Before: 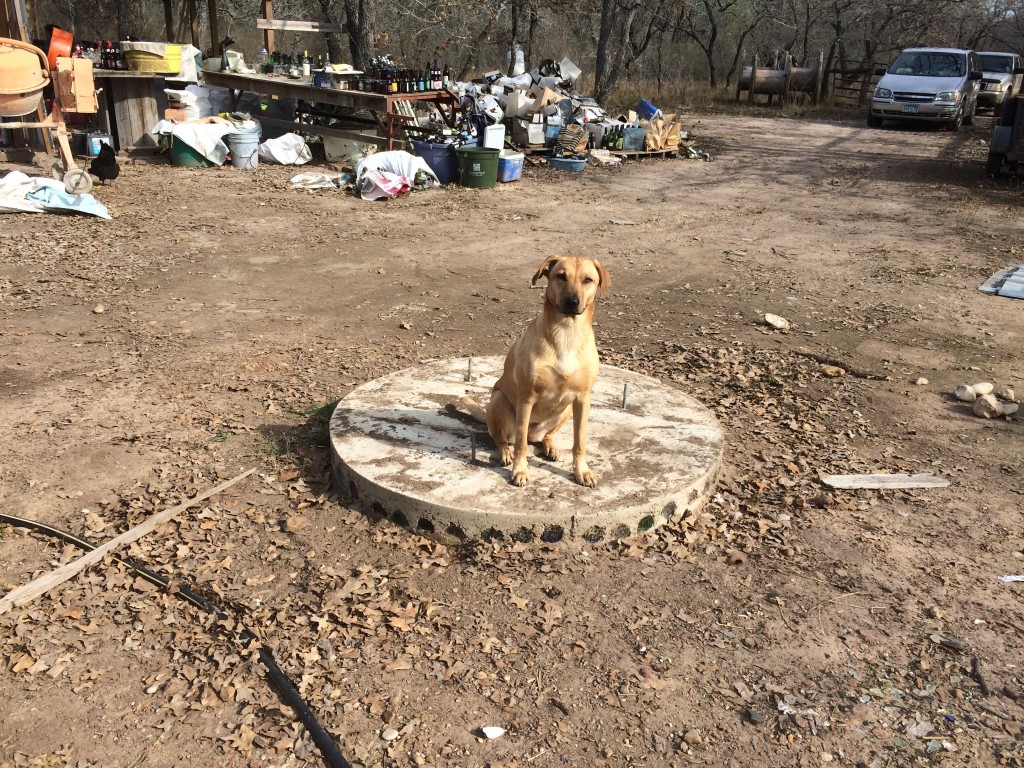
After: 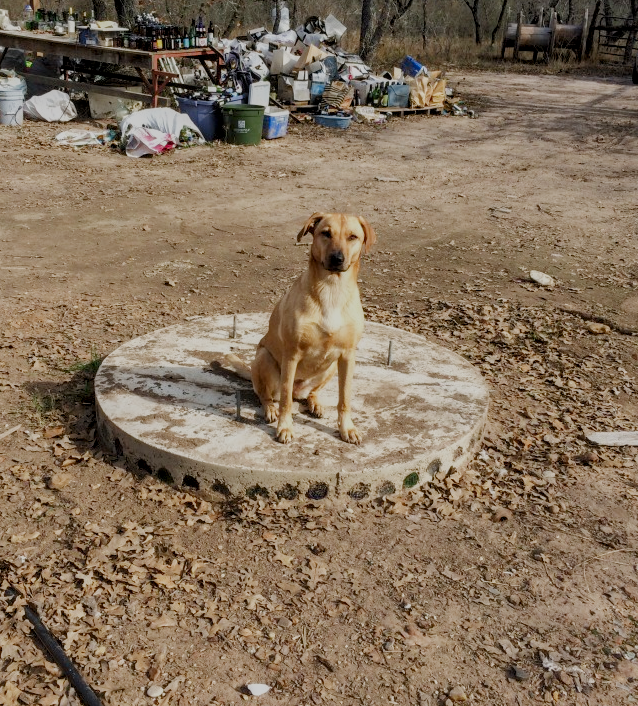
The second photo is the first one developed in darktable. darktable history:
local contrast: detail 130%
filmic rgb: black relative exposure -7.3 EV, white relative exposure 5.06 EV, hardness 3.21, preserve chrominance no, color science v5 (2021), contrast in shadows safe, contrast in highlights safe
contrast brightness saturation: contrast 0.043, saturation 0.162
crop and rotate: left 22.987%, top 5.622%, right 14.631%, bottom 2.328%
tone equalizer: -8 EV 0.238 EV, -7 EV 0.377 EV, -6 EV 0.445 EV, -5 EV 0.241 EV, -3 EV -0.268 EV, -2 EV -0.393 EV, -1 EV -0.402 EV, +0 EV -0.267 EV, edges refinement/feathering 500, mask exposure compensation -1.57 EV, preserve details no
